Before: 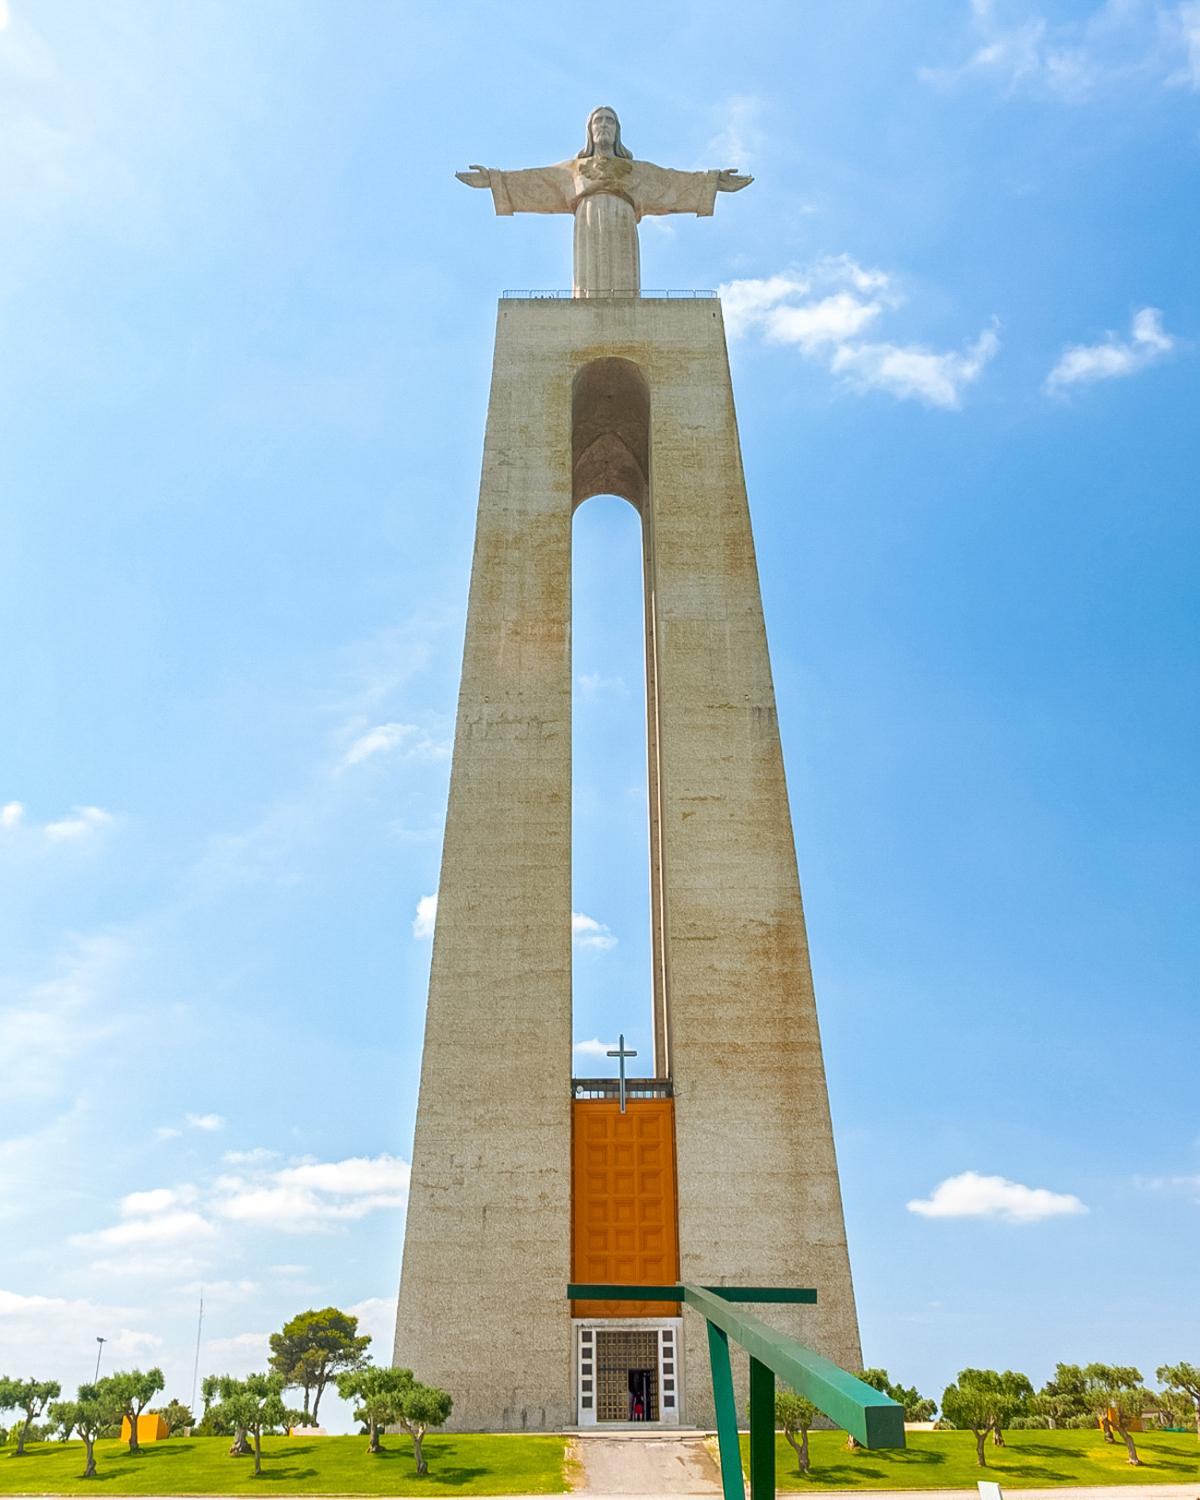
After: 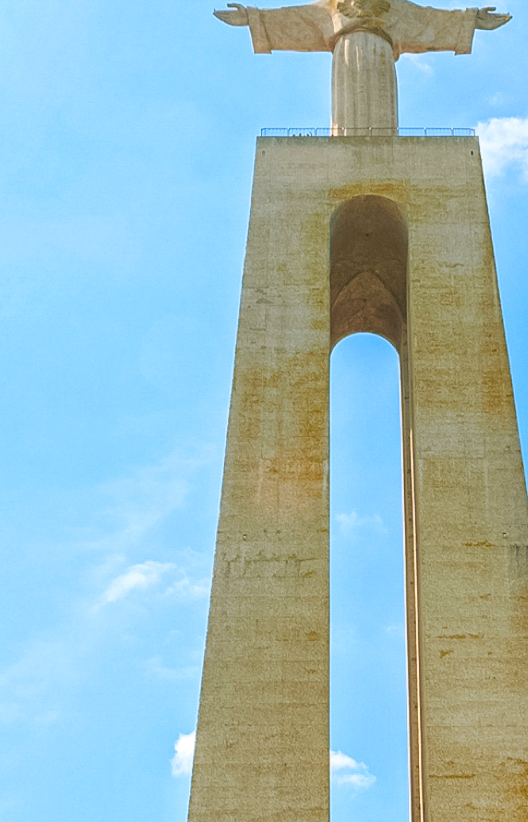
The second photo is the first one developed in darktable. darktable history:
crop: left 20.248%, top 10.86%, right 35.675%, bottom 34.321%
color balance rgb: perceptual saturation grading › global saturation 30%, global vibrance 20%
